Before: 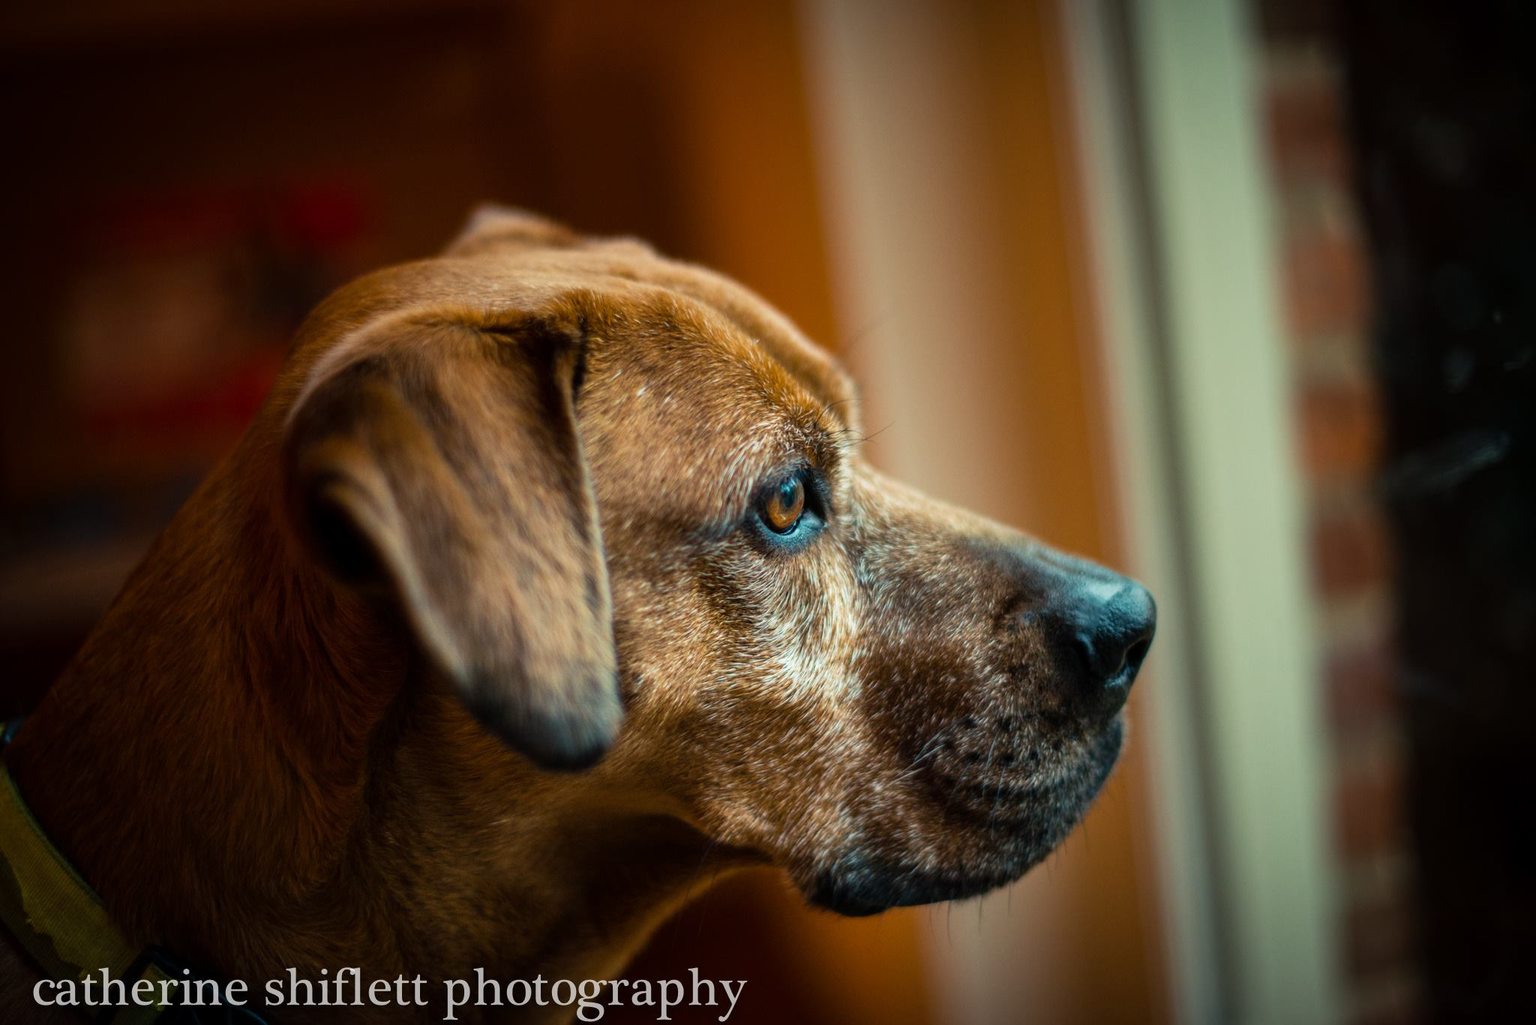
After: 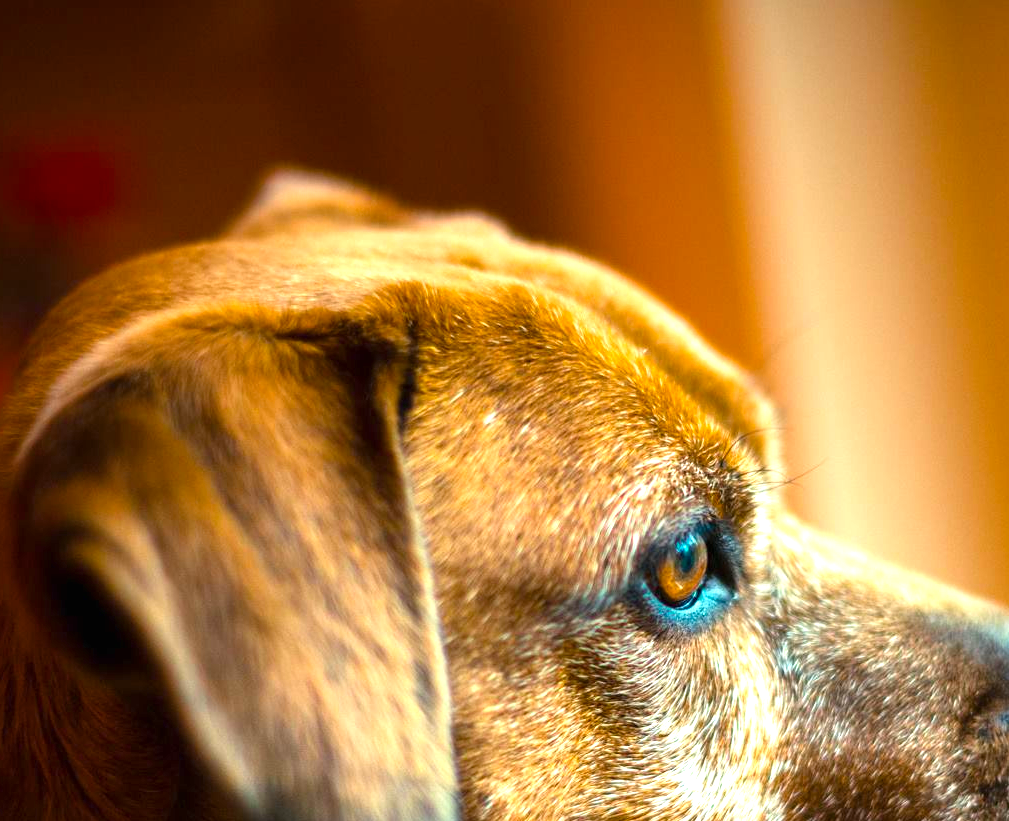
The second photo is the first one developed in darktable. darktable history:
color balance rgb: perceptual saturation grading › global saturation 20%, global vibrance 20%
exposure: black level correction 0, exposure 1.2 EV, compensate highlight preservation false
crop: left 17.835%, top 7.675%, right 32.881%, bottom 32.213%
